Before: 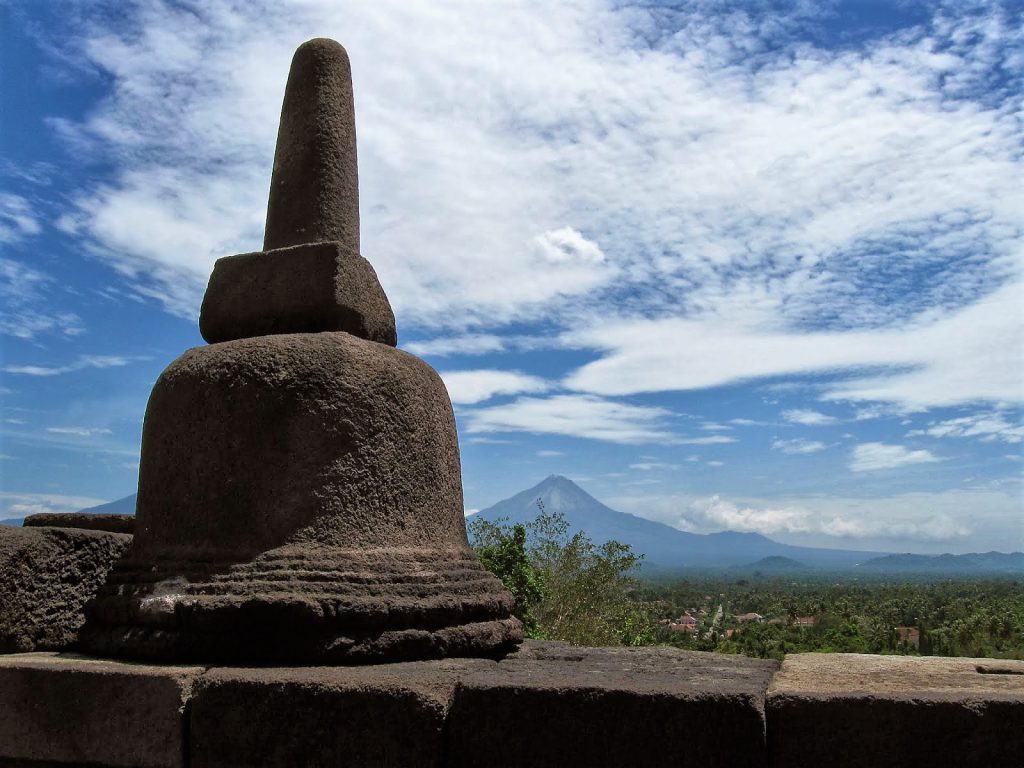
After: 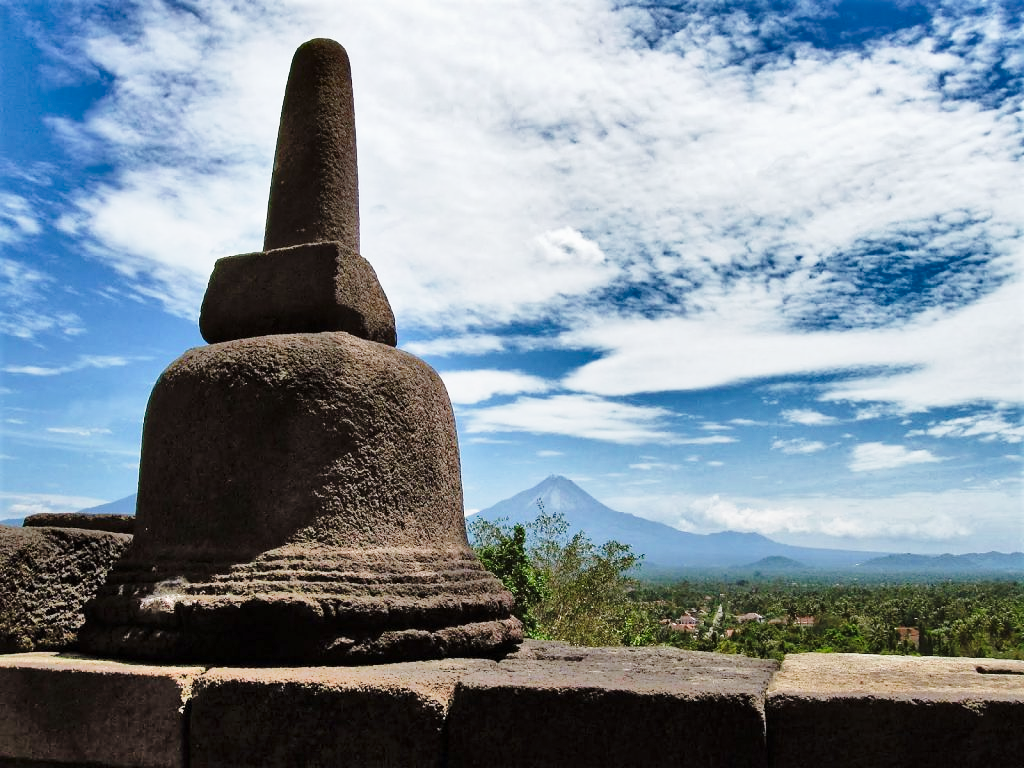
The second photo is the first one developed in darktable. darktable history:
shadows and highlights: radius 102.41, shadows 50.8, highlights -63.92, soften with gaussian
base curve: curves: ch0 [(0, 0) (0.028, 0.03) (0.121, 0.232) (0.46, 0.748) (0.859, 0.968) (1, 1)], preserve colors none
color correction: highlights b* 0.065
